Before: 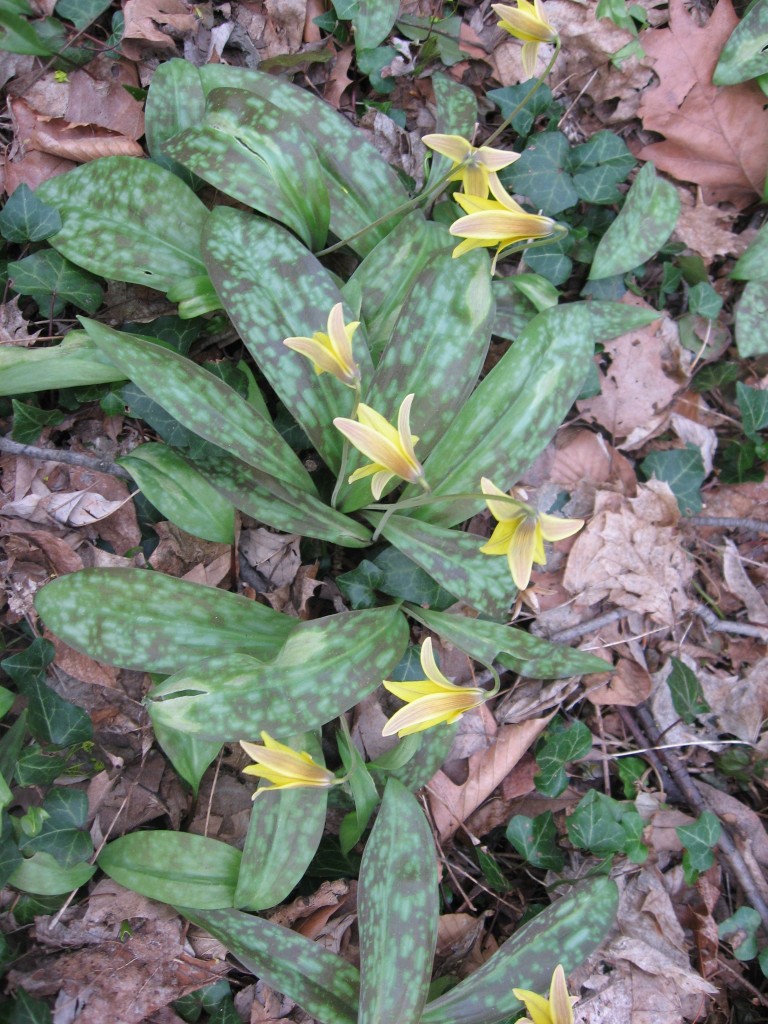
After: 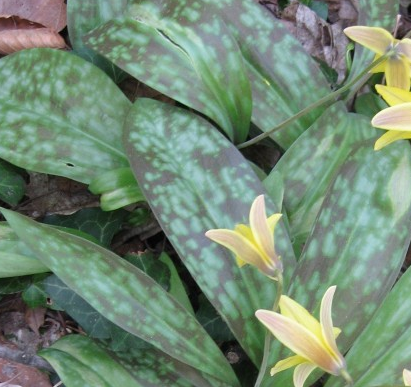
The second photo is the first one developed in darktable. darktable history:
crop: left 10.26%, top 10.626%, right 36.141%, bottom 51.483%
